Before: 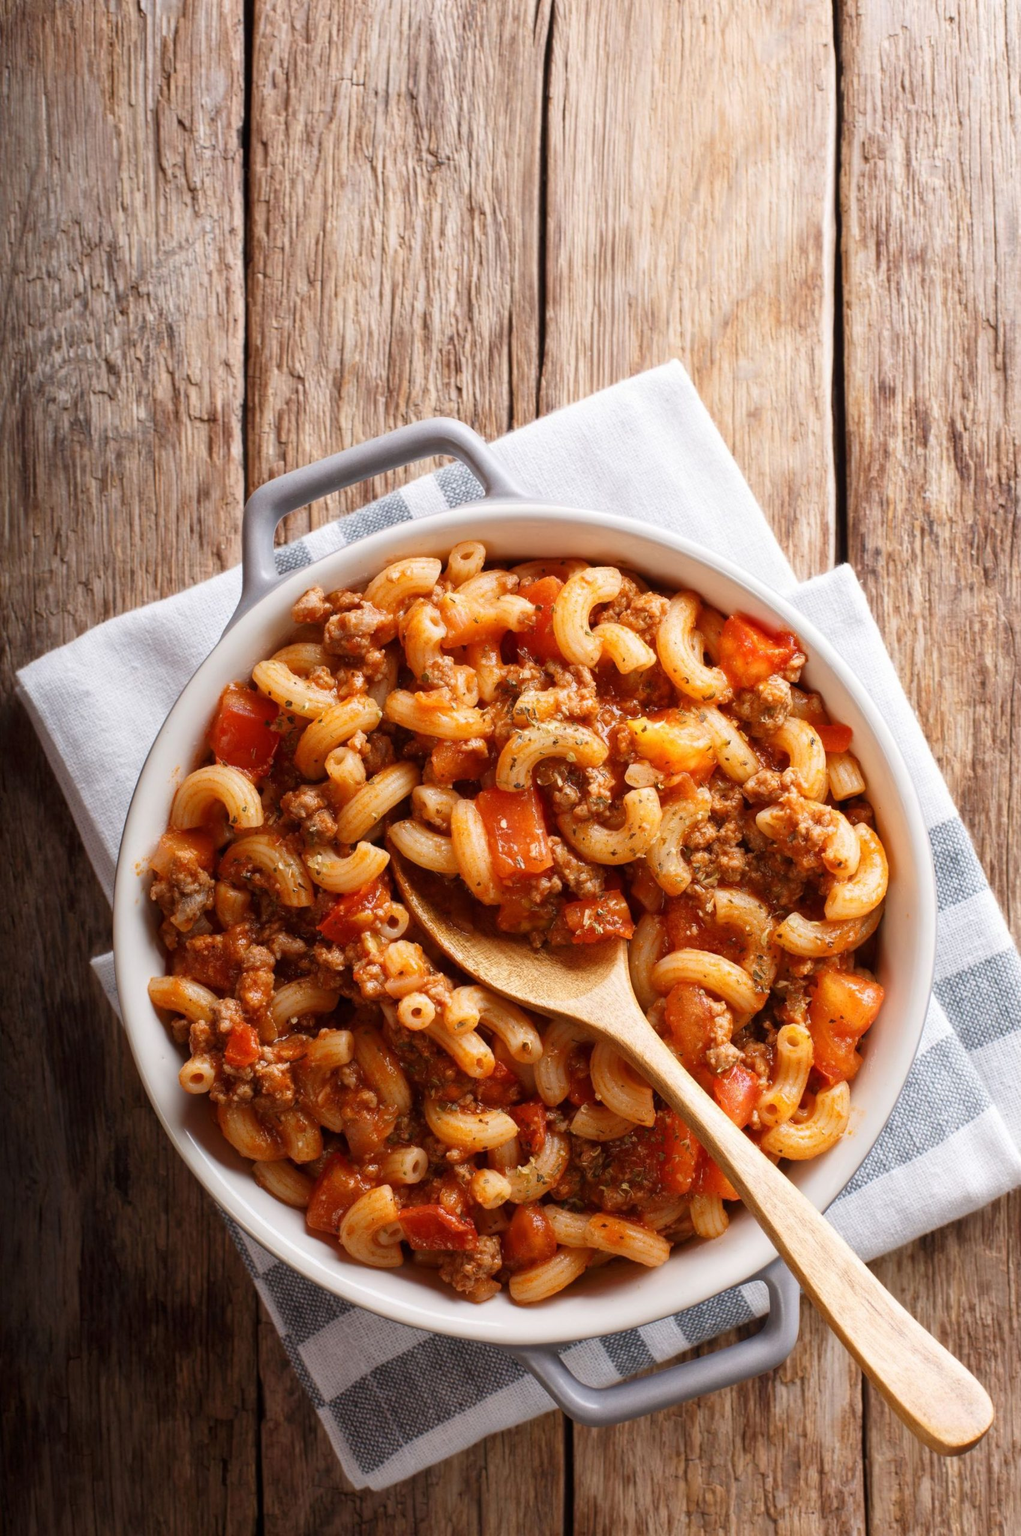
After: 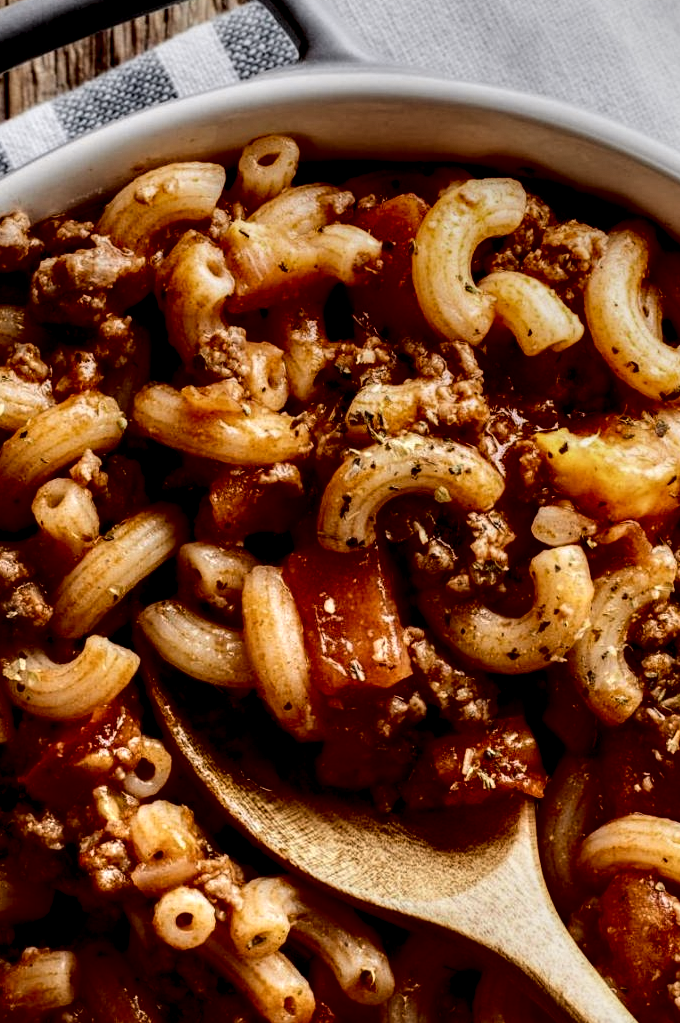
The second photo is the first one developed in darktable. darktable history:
tone equalizer: on, module defaults
exposure: exposure -1.468 EV, compensate highlight preservation false
crop: left 30%, top 30%, right 30%, bottom 30%
local contrast: shadows 185%, detail 225%
tone curve: curves: ch0 [(0, 0.023) (0.132, 0.075) (0.256, 0.2) (0.454, 0.495) (0.708, 0.78) (0.844, 0.896) (1, 0.98)]; ch1 [(0, 0) (0.37, 0.308) (0.478, 0.46) (0.499, 0.5) (0.513, 0.508) (0.526, 0.533) (0.59, 0.612) (0.764, 0.804) (1, 1)]; ch2 [(0, 0) (0.312, 0.313) (0.461, 0.454) (0.48, 0.477) (0.503, 0.5) (0.526, 0.54) (0.564, 0.595) (0.631, 0.676) (0.713, 0.767) (0.985, 0.966)], color space Lab, independent channels
